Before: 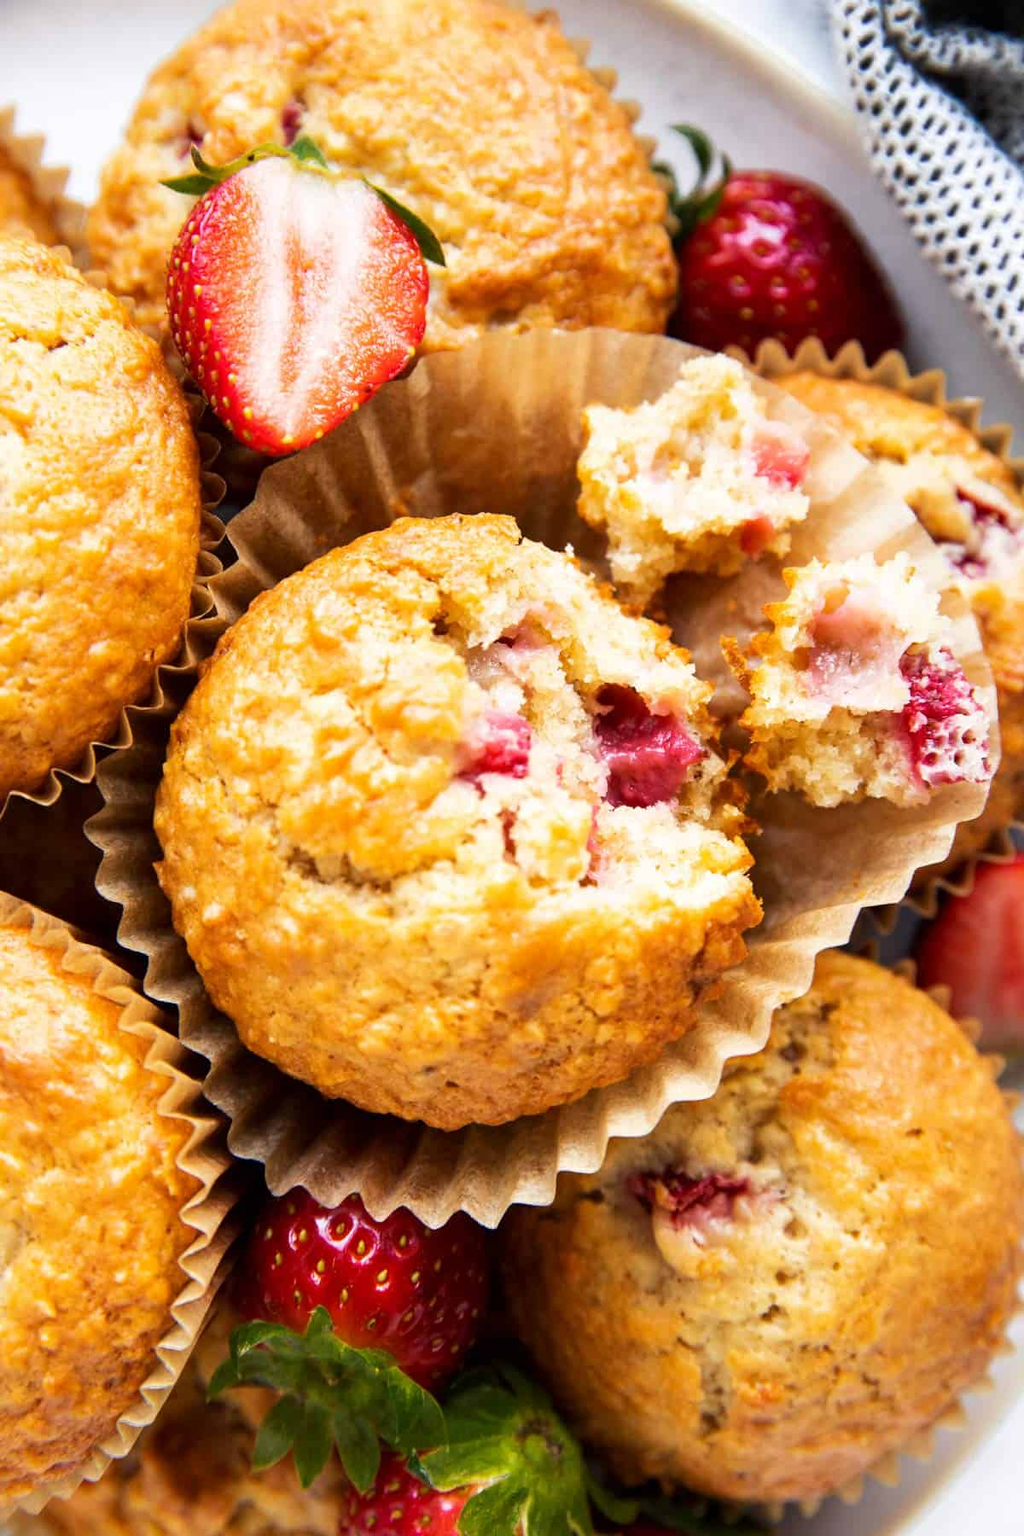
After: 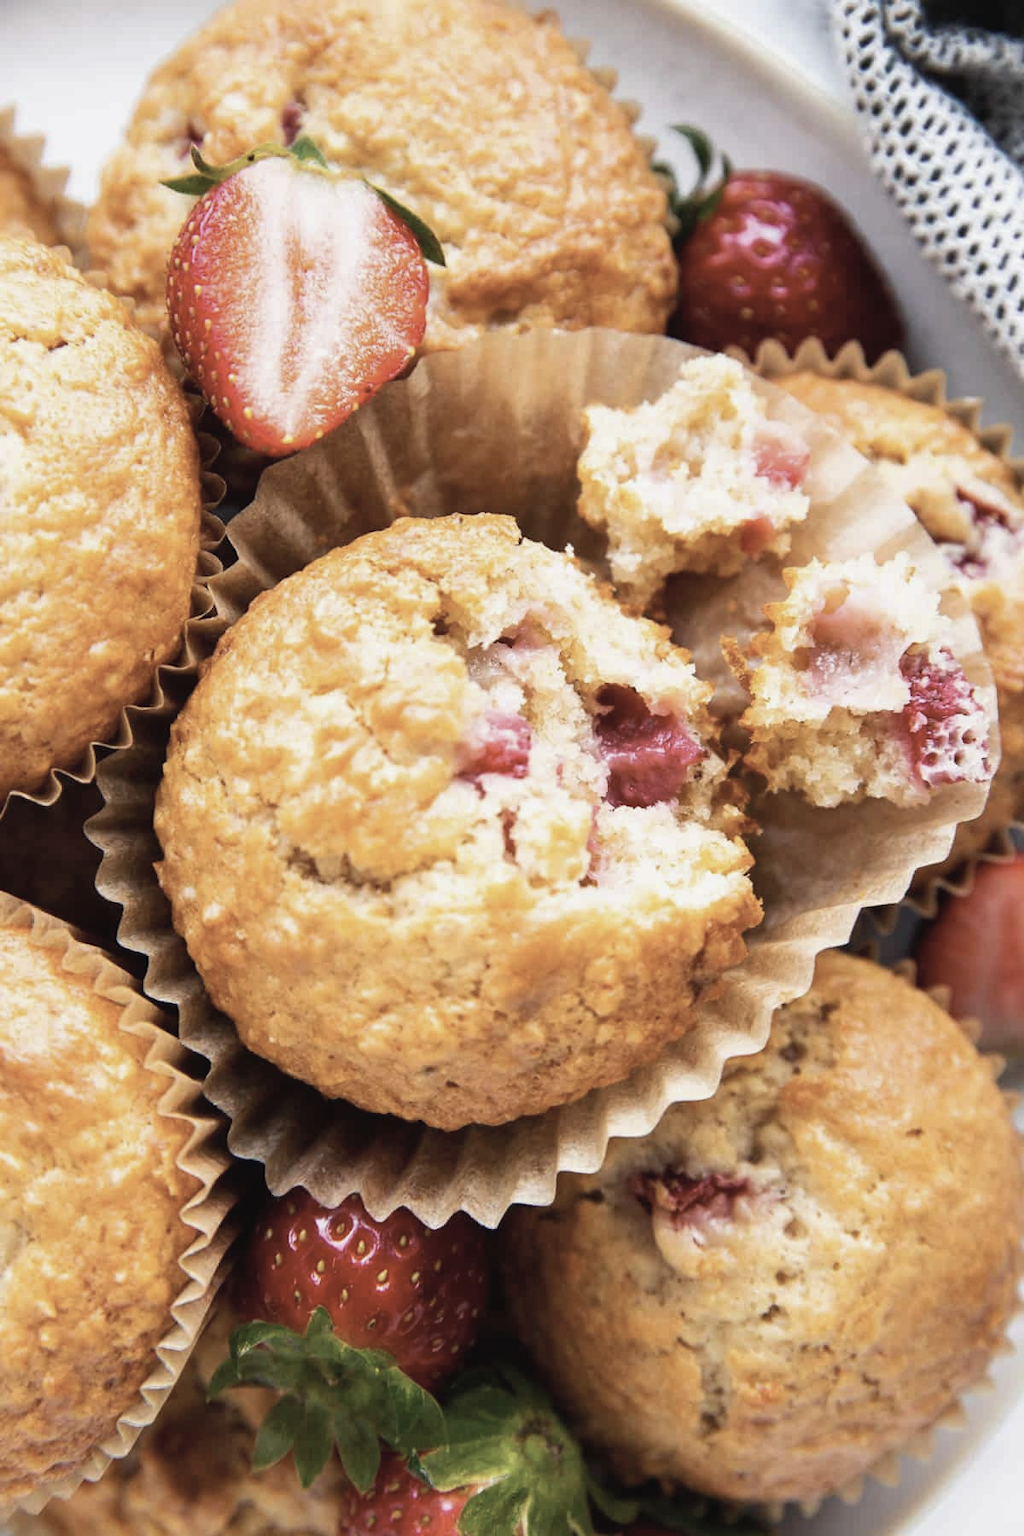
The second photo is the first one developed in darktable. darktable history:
contrast brightness saturation: contrast -0.064, saturation -0.419
base curve: preserve colors none
